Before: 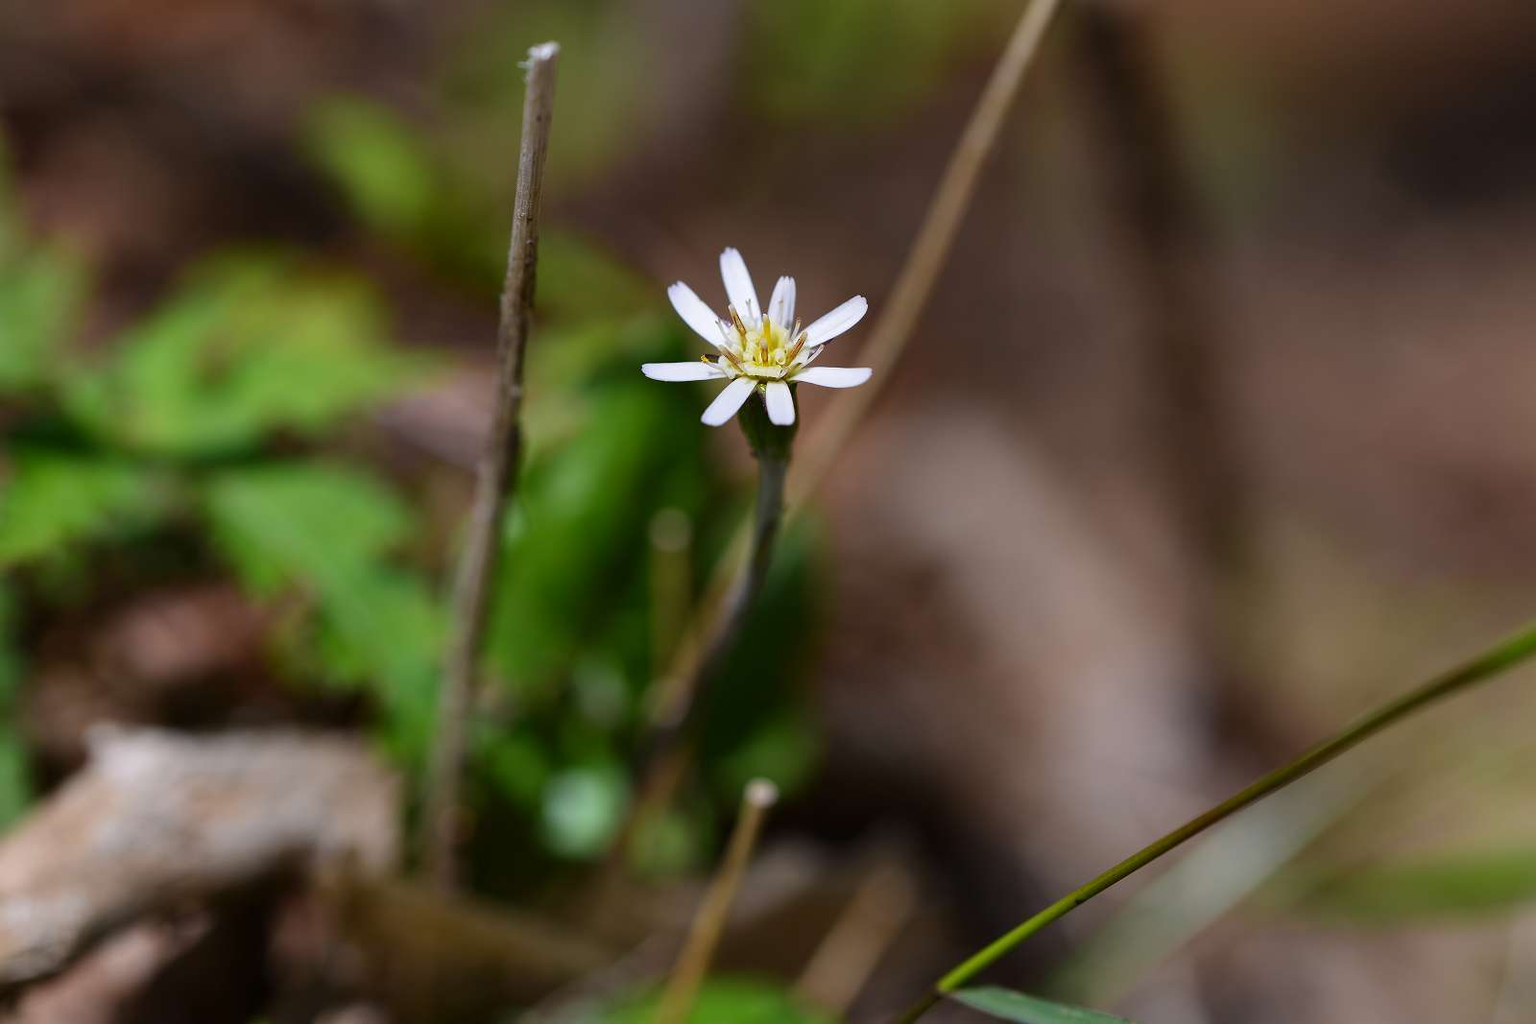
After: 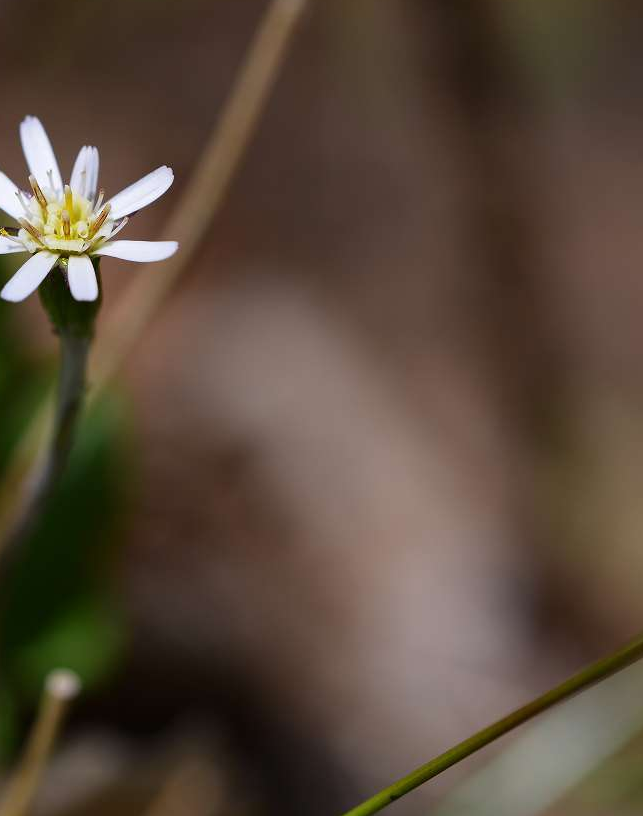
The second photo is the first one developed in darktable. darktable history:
crop: left 45.647%, top 13.385%, right 14.155%, bottom 10.087%
